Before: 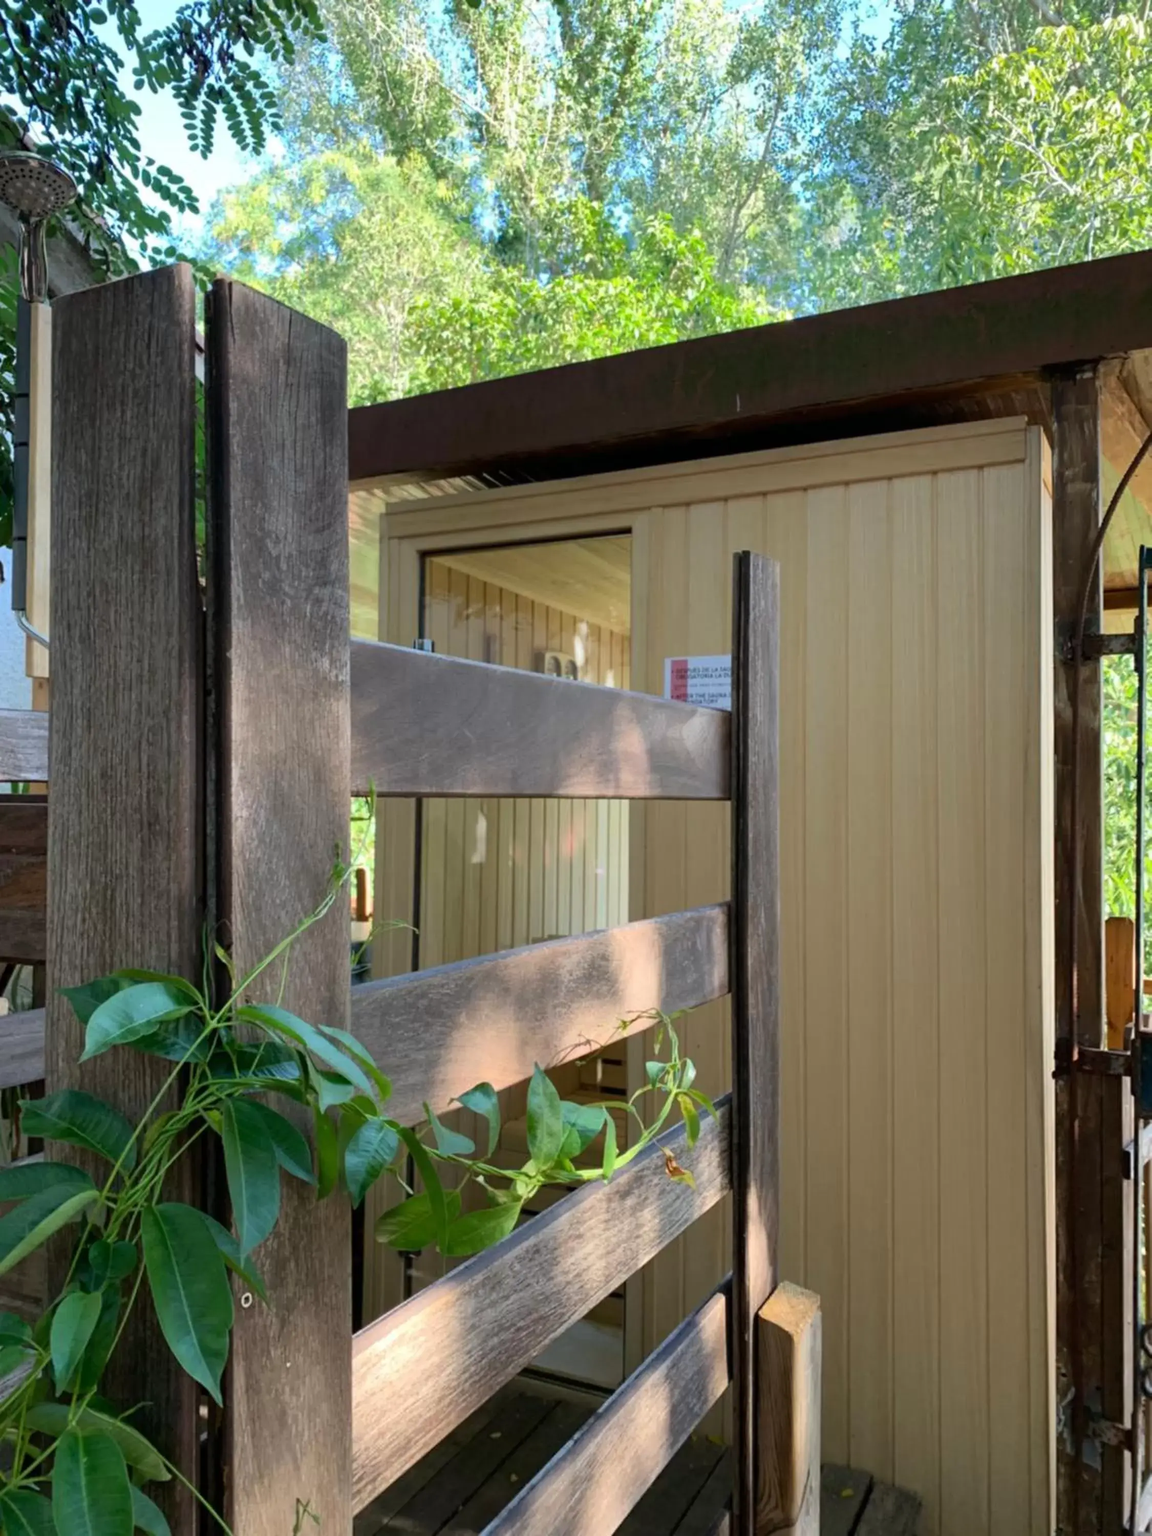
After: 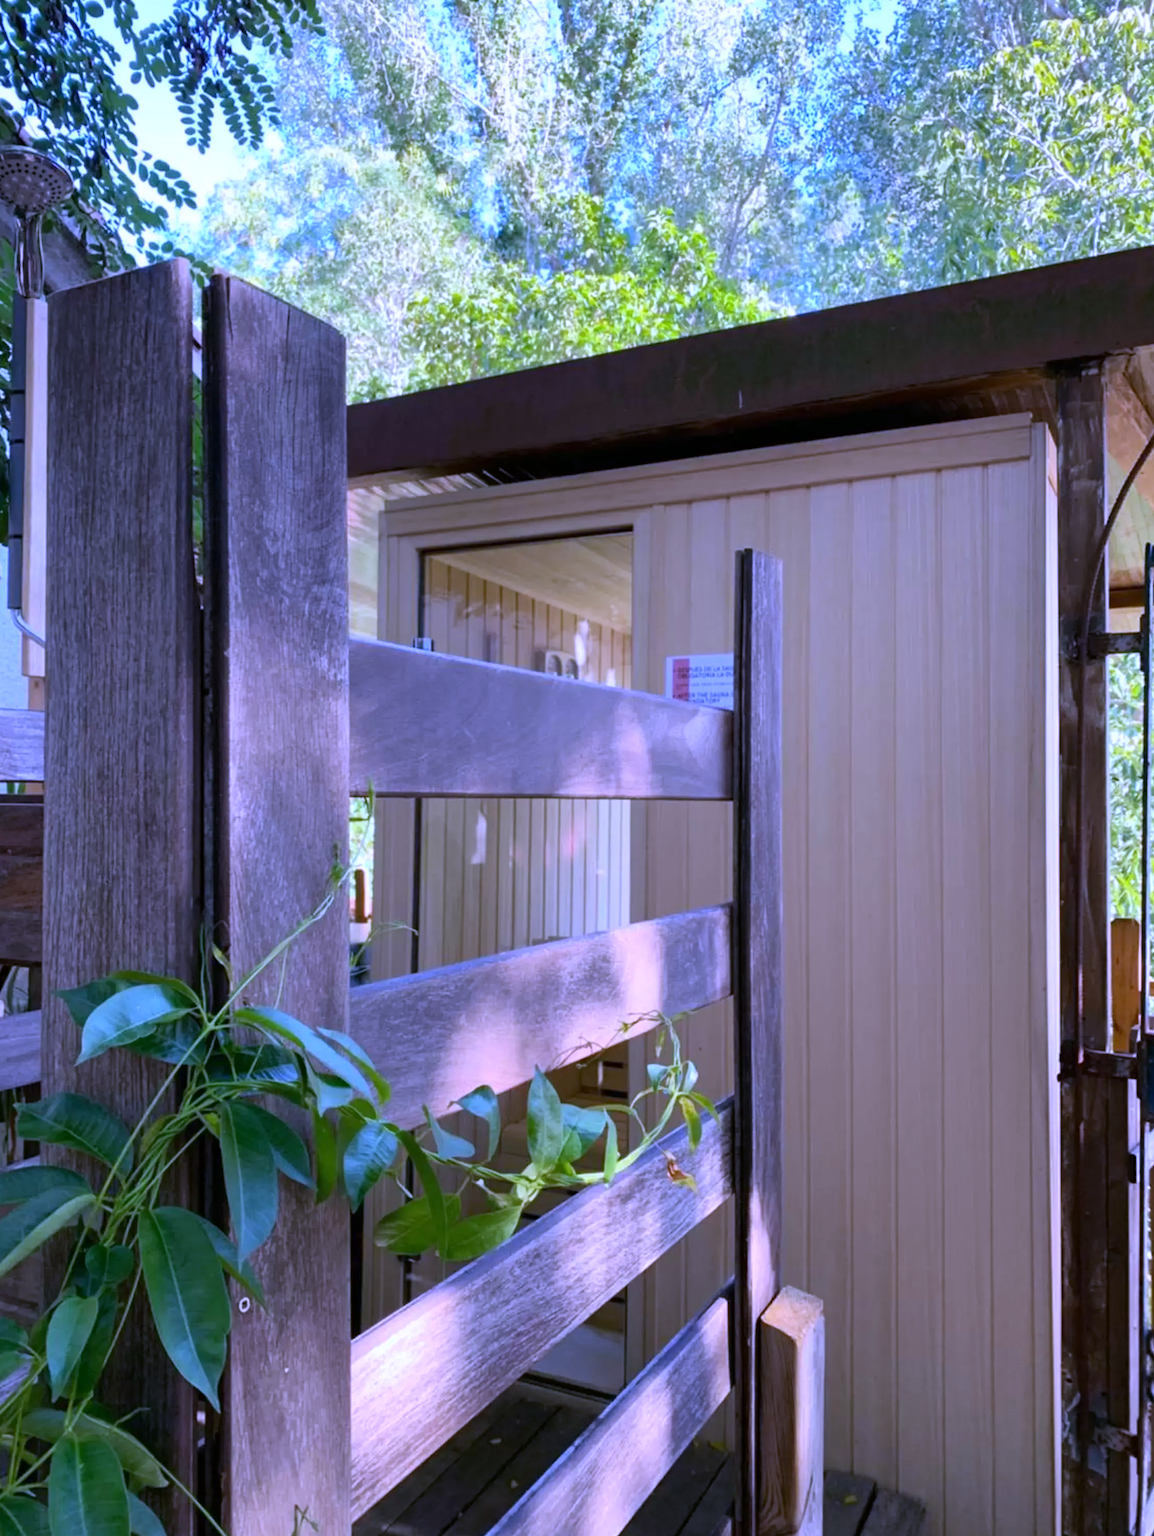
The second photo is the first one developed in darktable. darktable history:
crop: left 0.434%, top 0.485%, right 0.244%, bottom 0.386%
white balance: red 0.98, blue 1.61
shadows and highlights: radius 334.93, shadows 63.48, highlights 6.06, compress 87.7%, highlights color adjustment 39.73%, soften with gaussian
